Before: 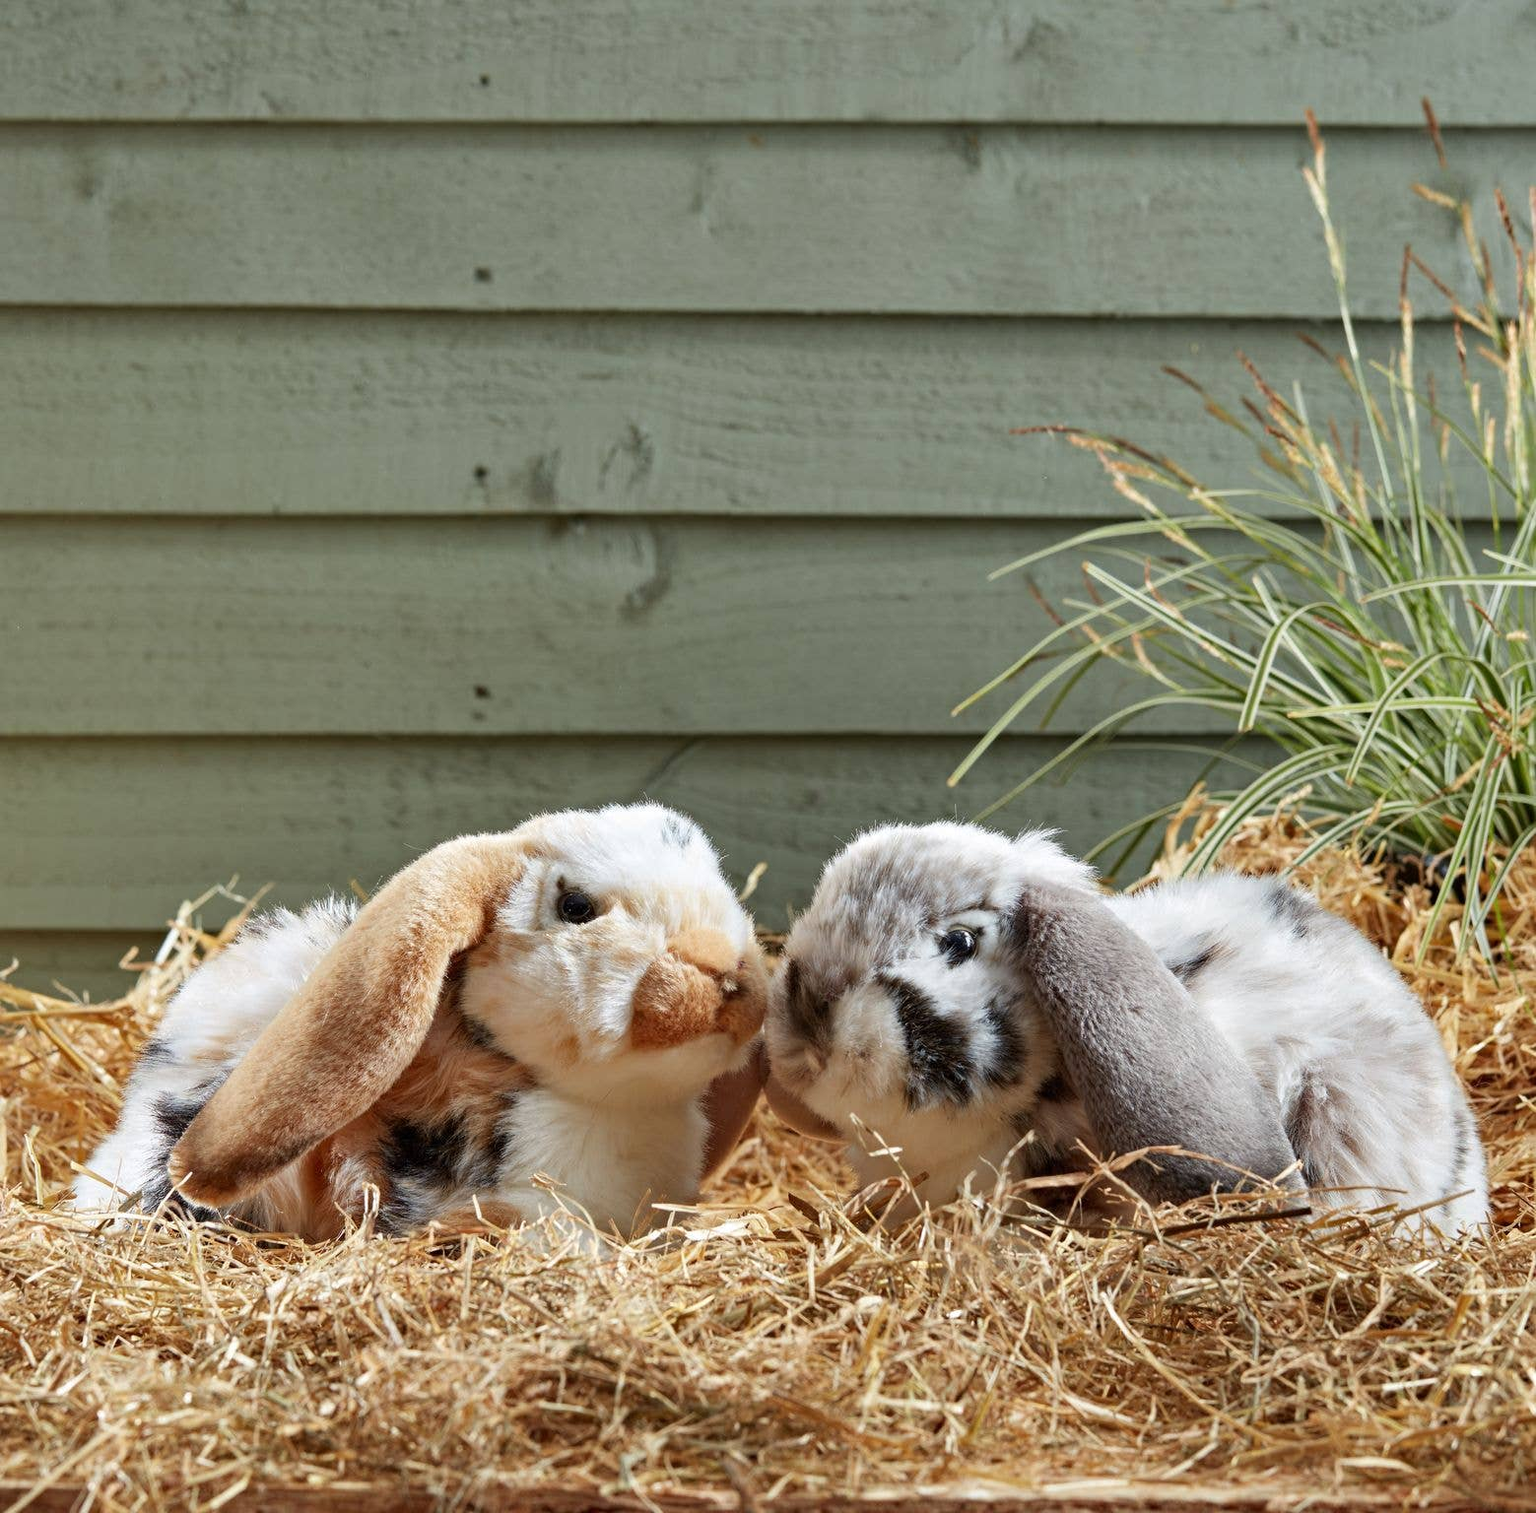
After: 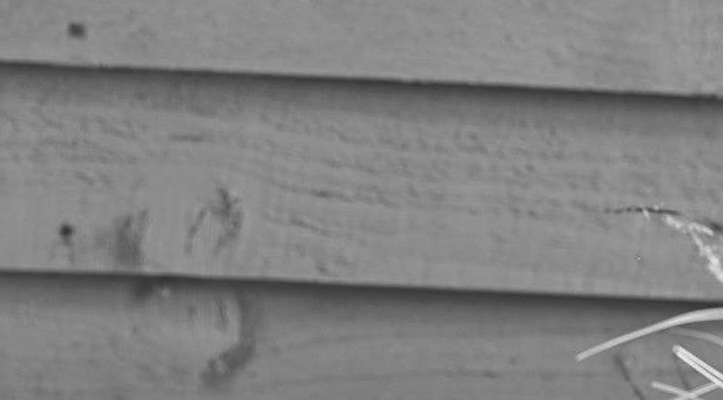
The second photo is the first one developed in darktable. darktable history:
monochrome: size 1
sharpen: on, module defaults
contrast brightness saturation: contrast 0.07
exposure: black level correction -0.028, compensate highlight preservation false
crop: left 28.64%, top 16.832%, right 26.637%, bottom 58.055%
rotate and perspective: rotation 2.27°, automatic cropping off
white balance: red 0.954, blue 1.079
color correction: saturation 0.99
